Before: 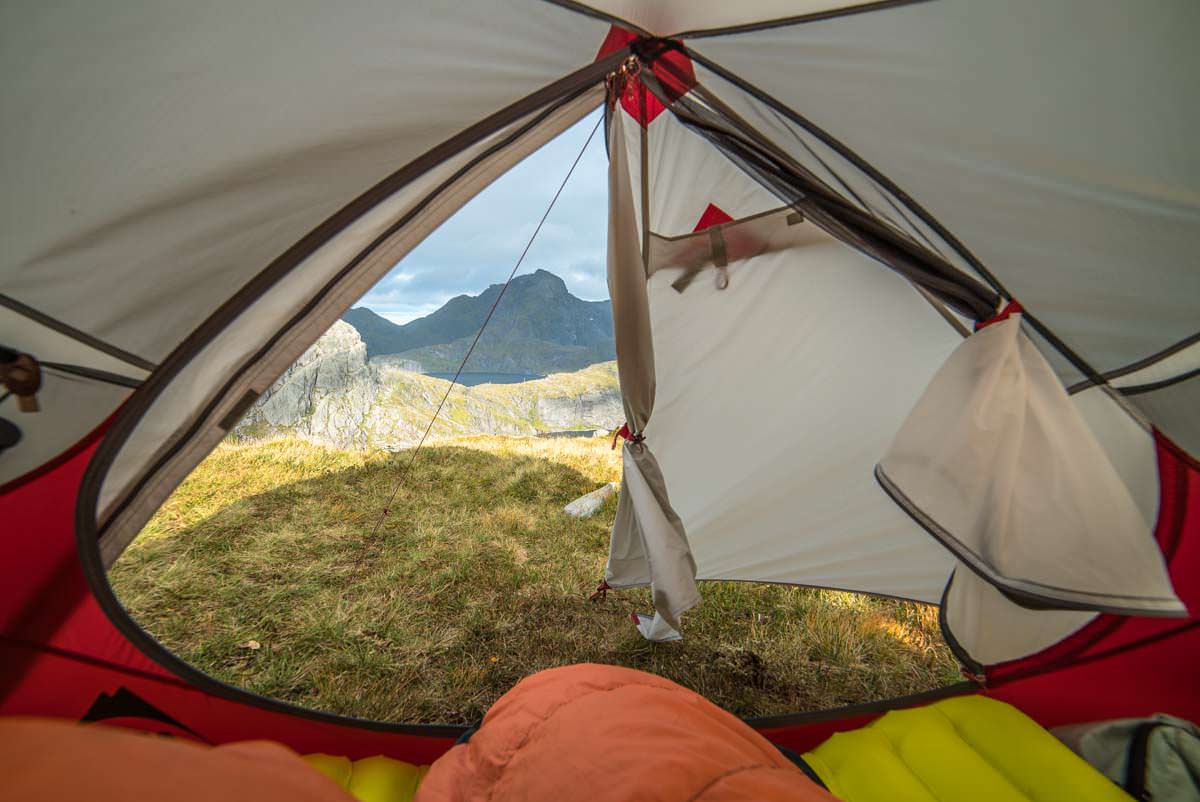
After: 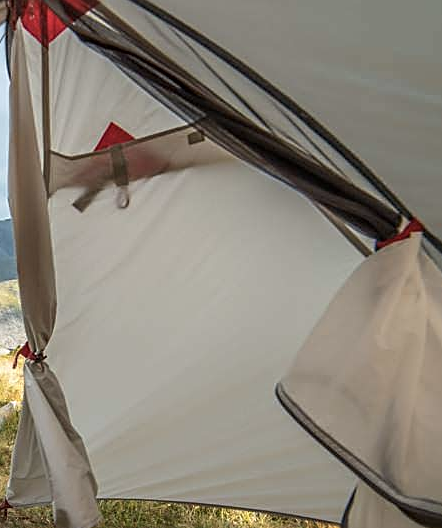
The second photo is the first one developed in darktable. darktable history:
crop and rotate: left 49.934%, top 10.126%, right 13.152%, bottom 23.929%
sharpen: on, module defaults
contrast brightness saturation: saturation -0.157
